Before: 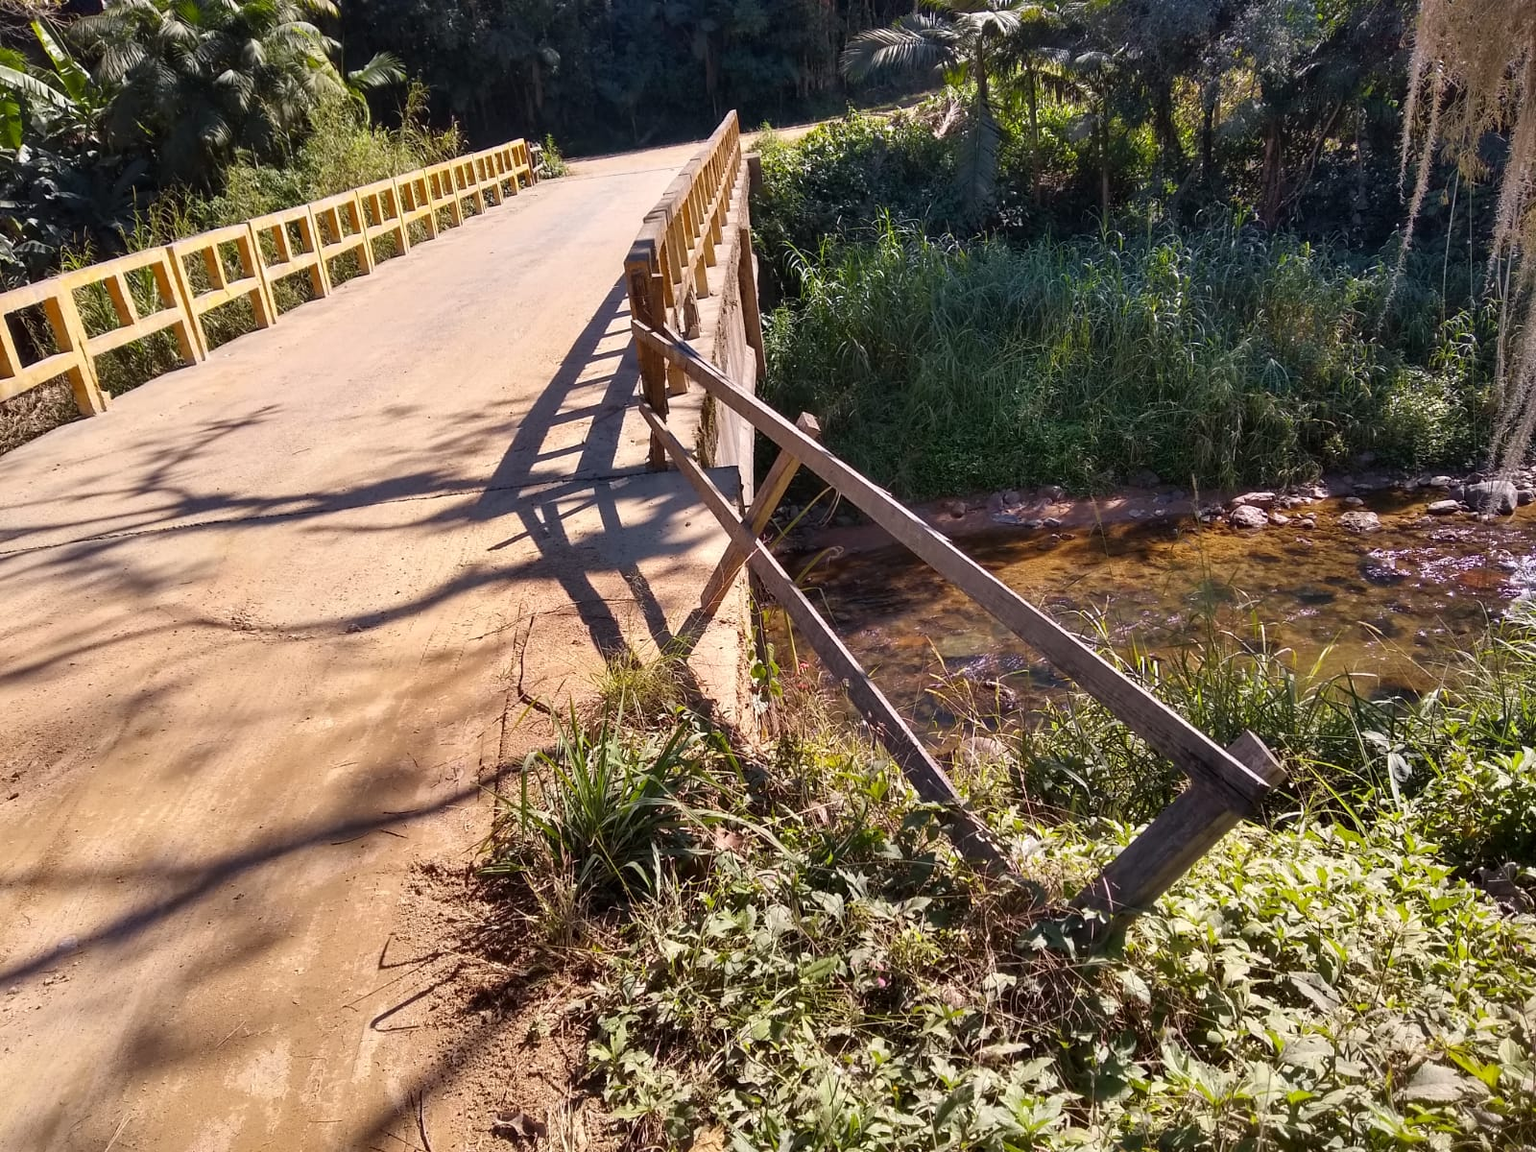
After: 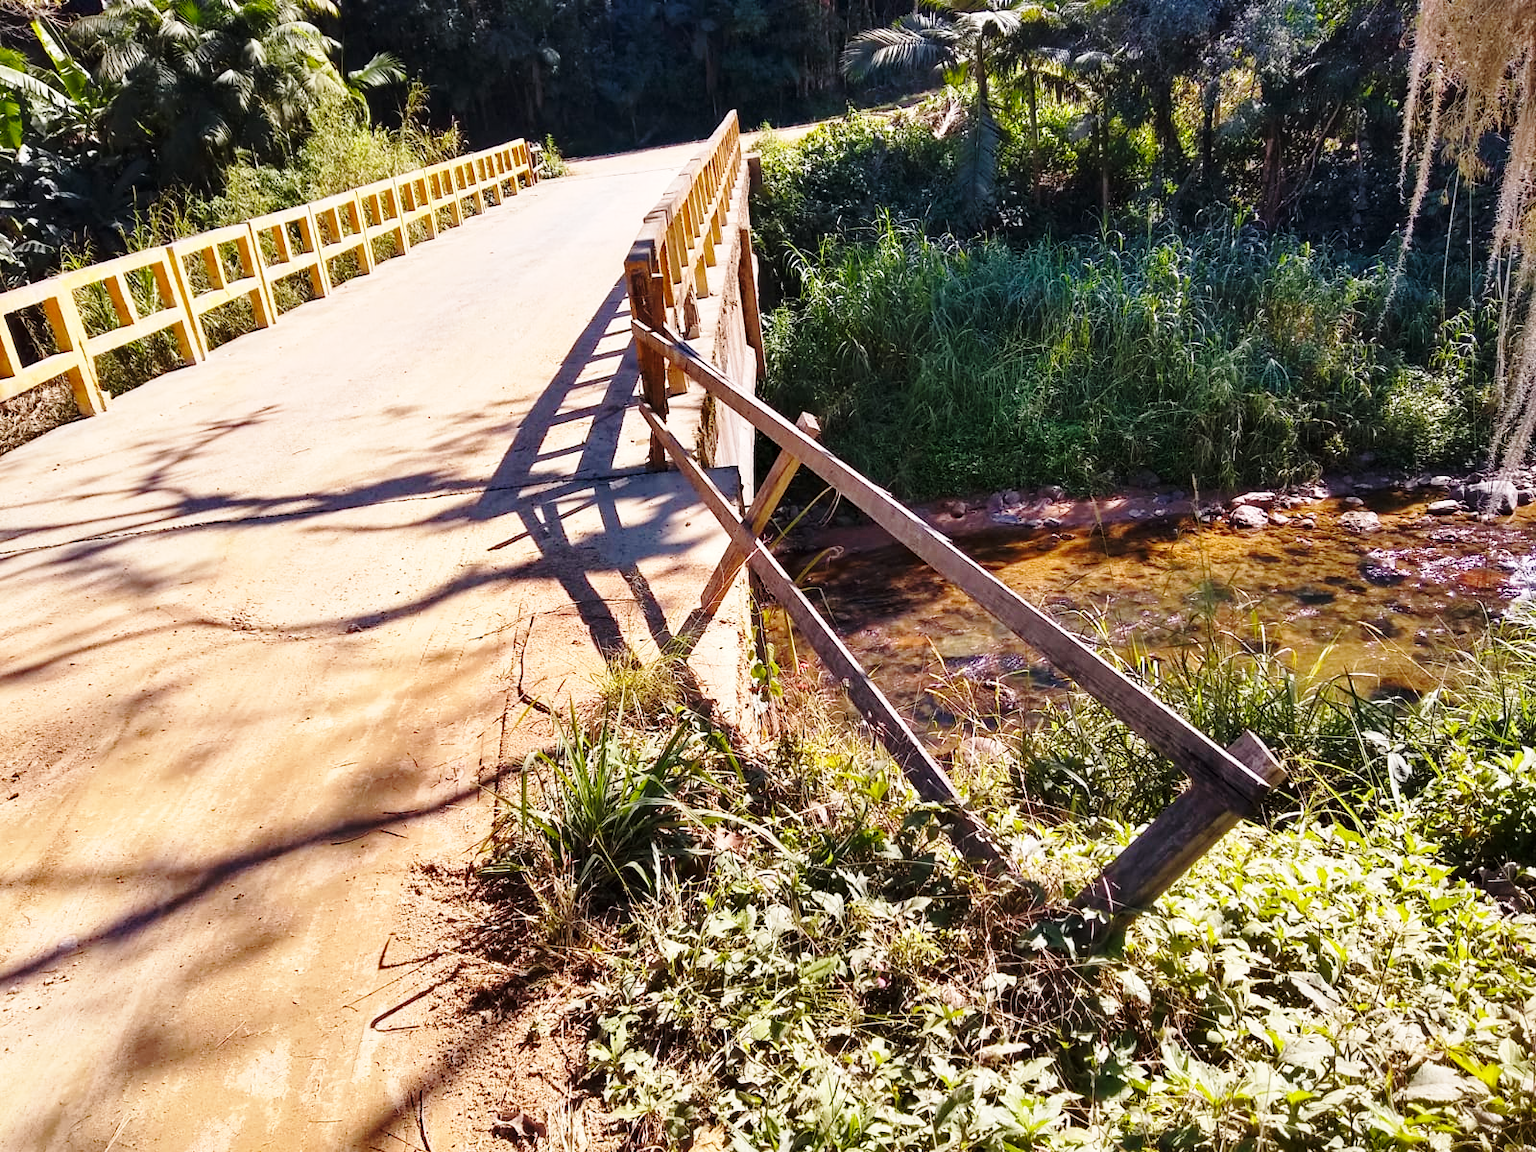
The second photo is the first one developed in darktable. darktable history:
haze removal: compatibility mode true
base curve: curves: ch0 [(0, 0) (0.028, 0.03) (0.121, 0.232) (0.46, 0.748) (0.859, 0.968) (1, 1)], preserve colors none
